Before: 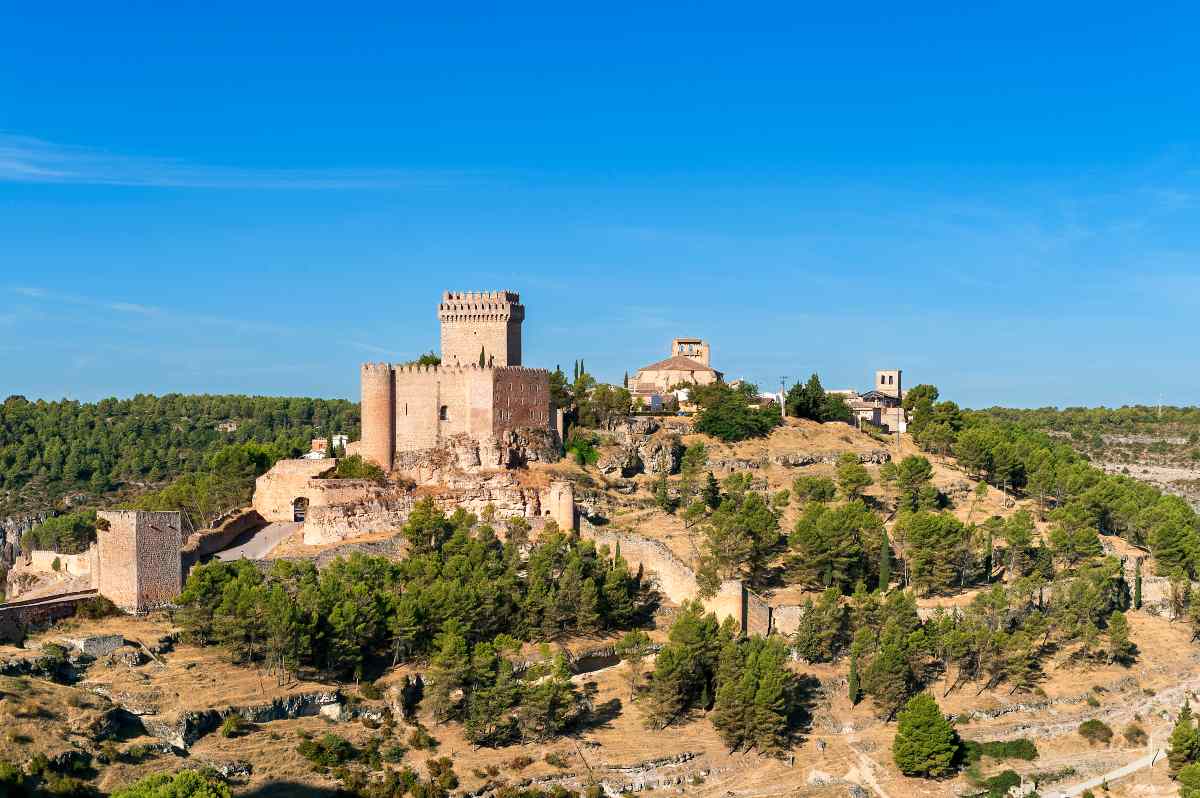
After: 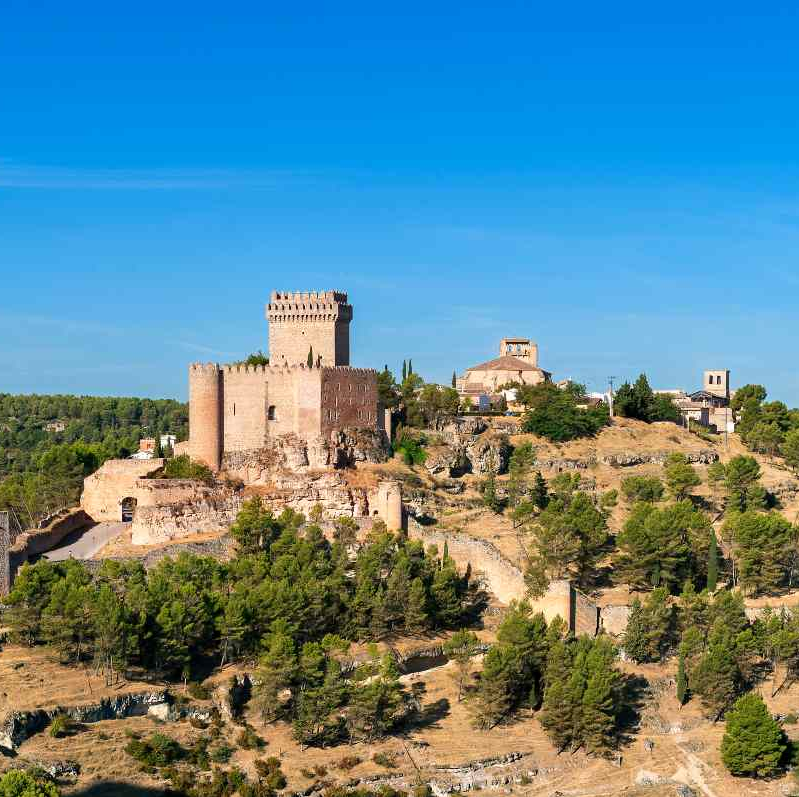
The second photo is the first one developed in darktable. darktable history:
crop and rotate: left 14.381%, right 18.988%
